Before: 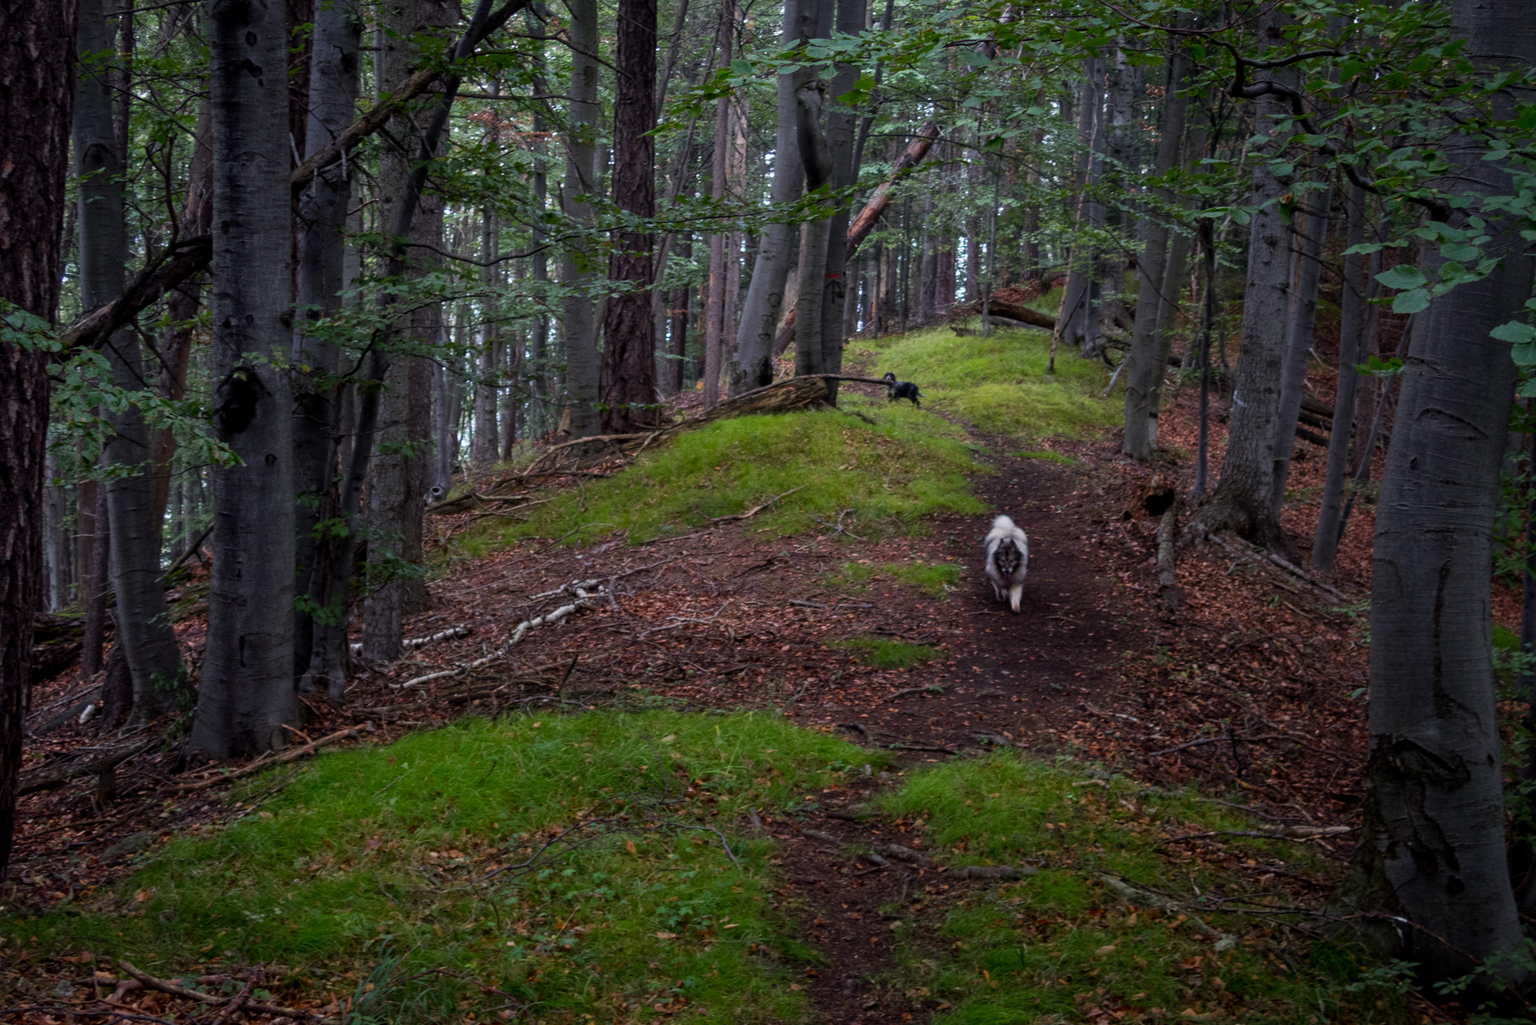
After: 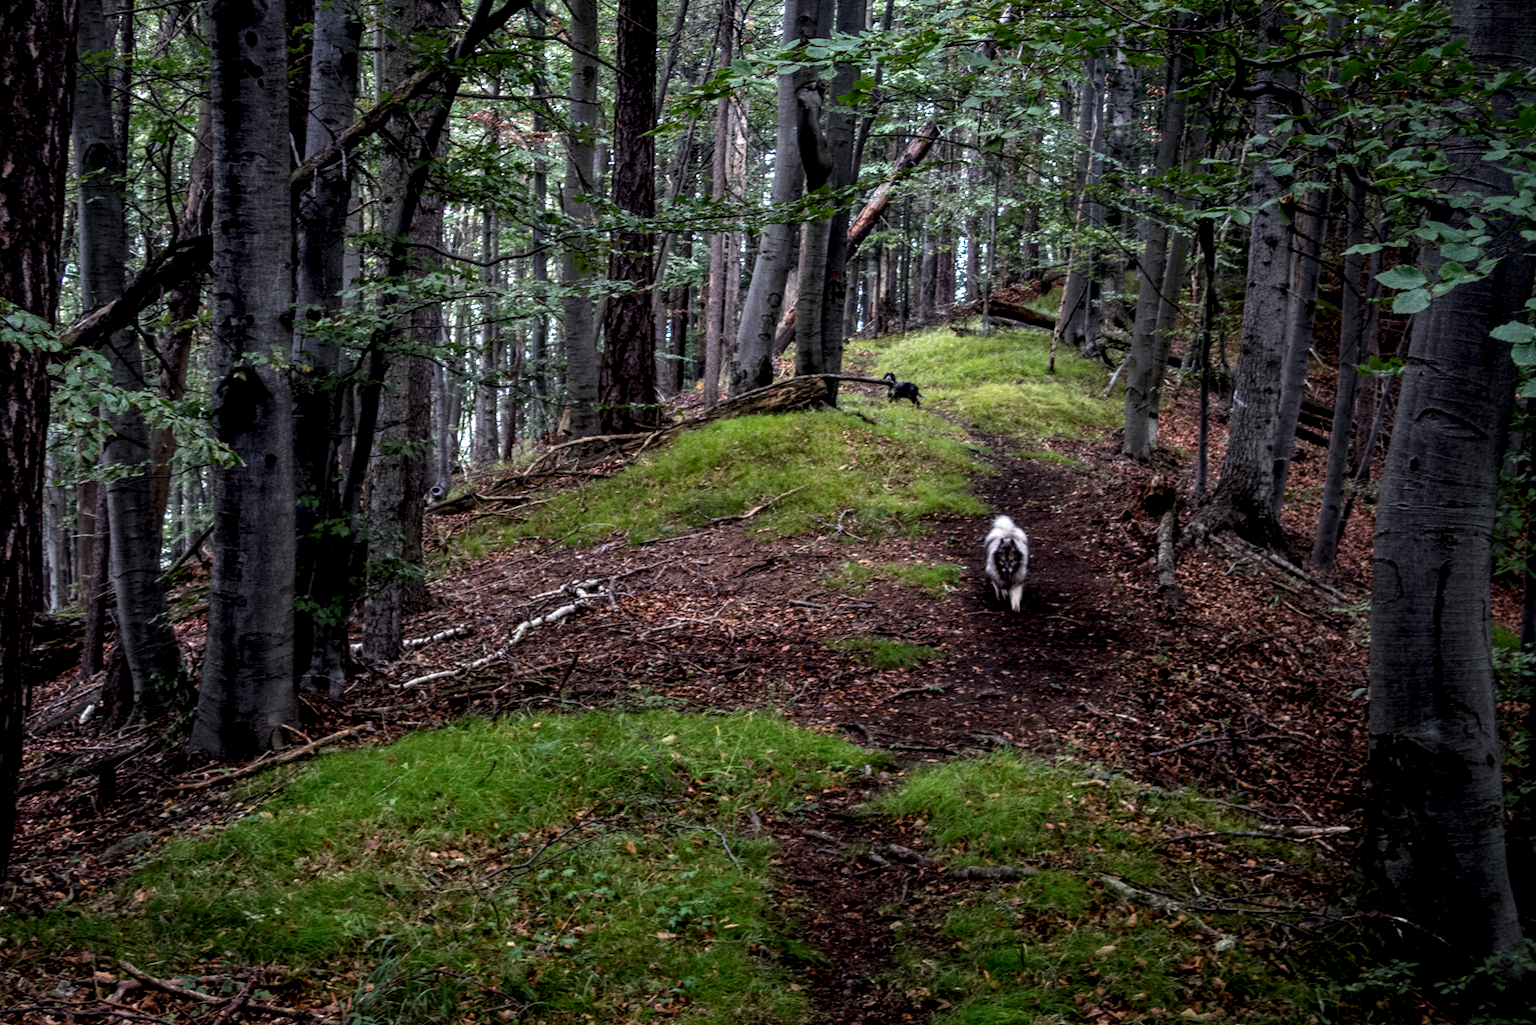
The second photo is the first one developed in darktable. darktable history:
color zones: curves: ch0 [(0, 0.425) (0.143, 0.422) (0.286, 0.42) (0.429, 0.419) (0.571, 0.419) (0.714, 0.42) (0.857, 0.422) (1, 0.425)]
local contrast: detail 204%
